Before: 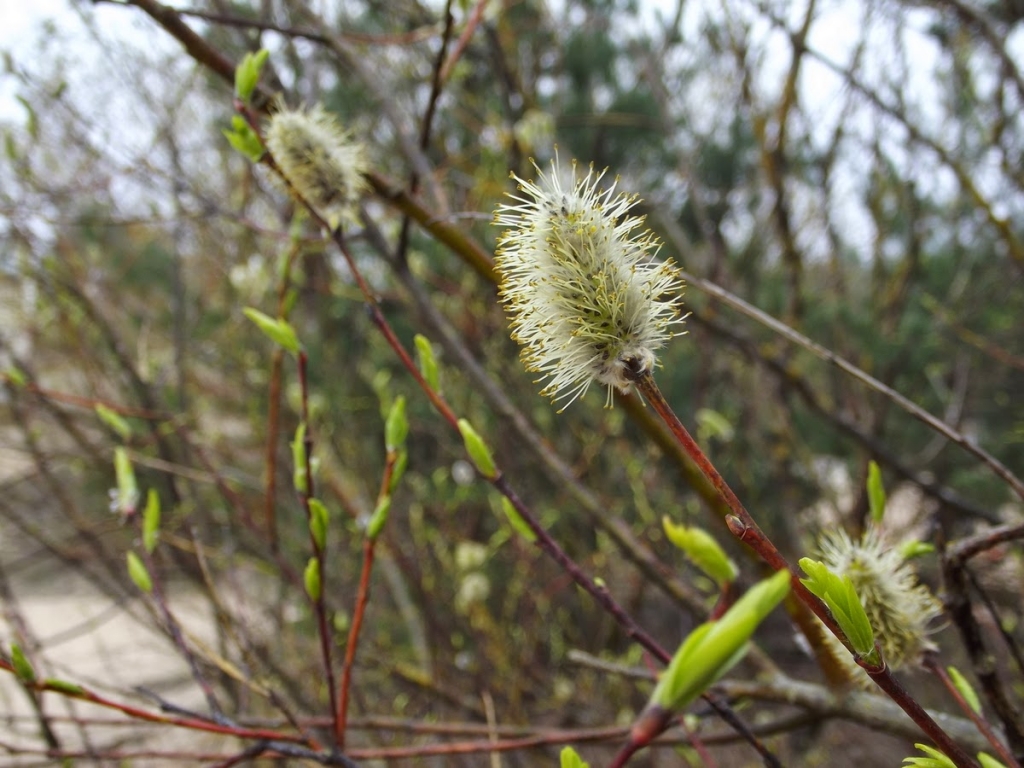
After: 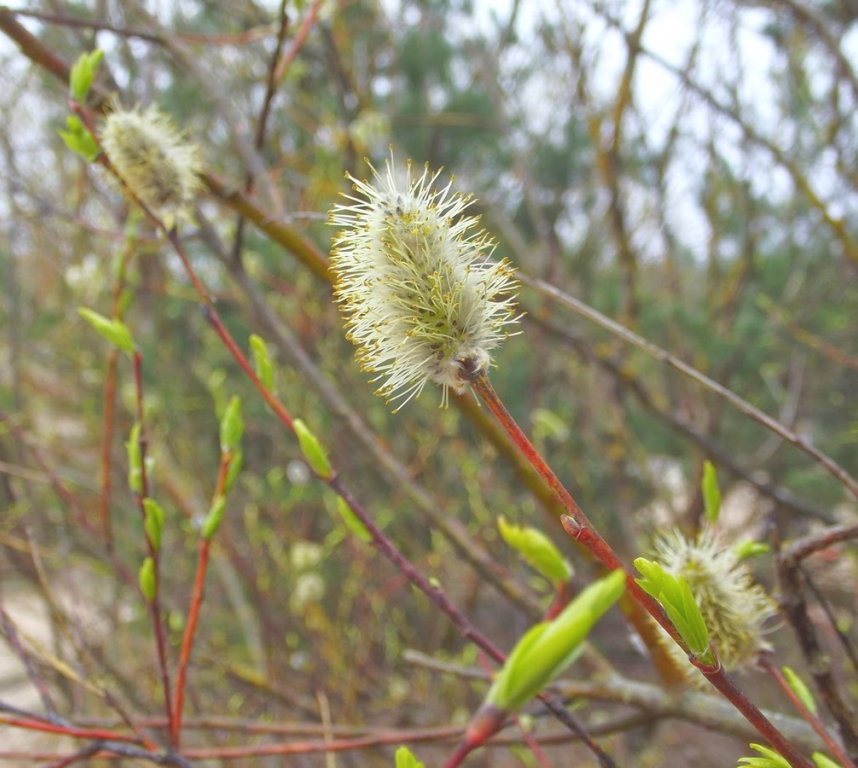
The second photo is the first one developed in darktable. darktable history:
tone equalizer: -8 EV 0.25 EV, -7 EV 0.417 EV, -6 EV 0.417 EV, -5 EV 0.25 EV, -3 EV -0.25 EV, -2 EV -0.417 EV, -1 EV -0.417 EV, +0 EV -0.25 EV, edges refinement/feathering 500, mask exposure compensation -1.57 EV, preserve details guided filter
crop: left 16.145%
exposure: black level correction -0.002, exposure 1.35 EV, compensate highlight preservation false
color balance rgb: contrast -30%
